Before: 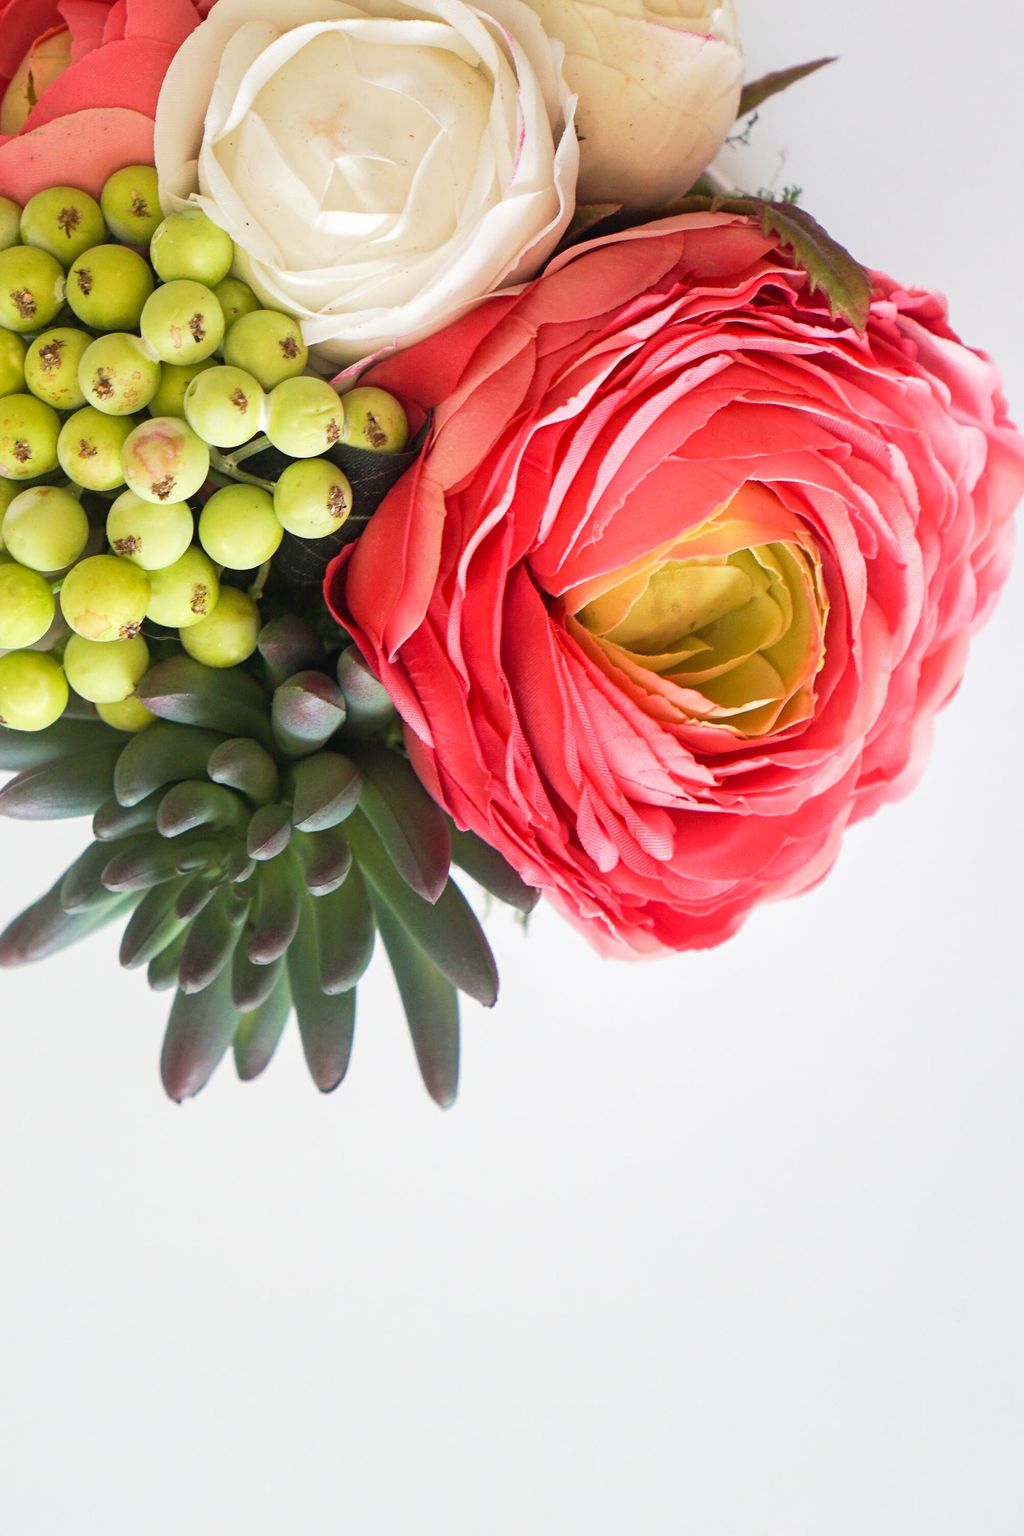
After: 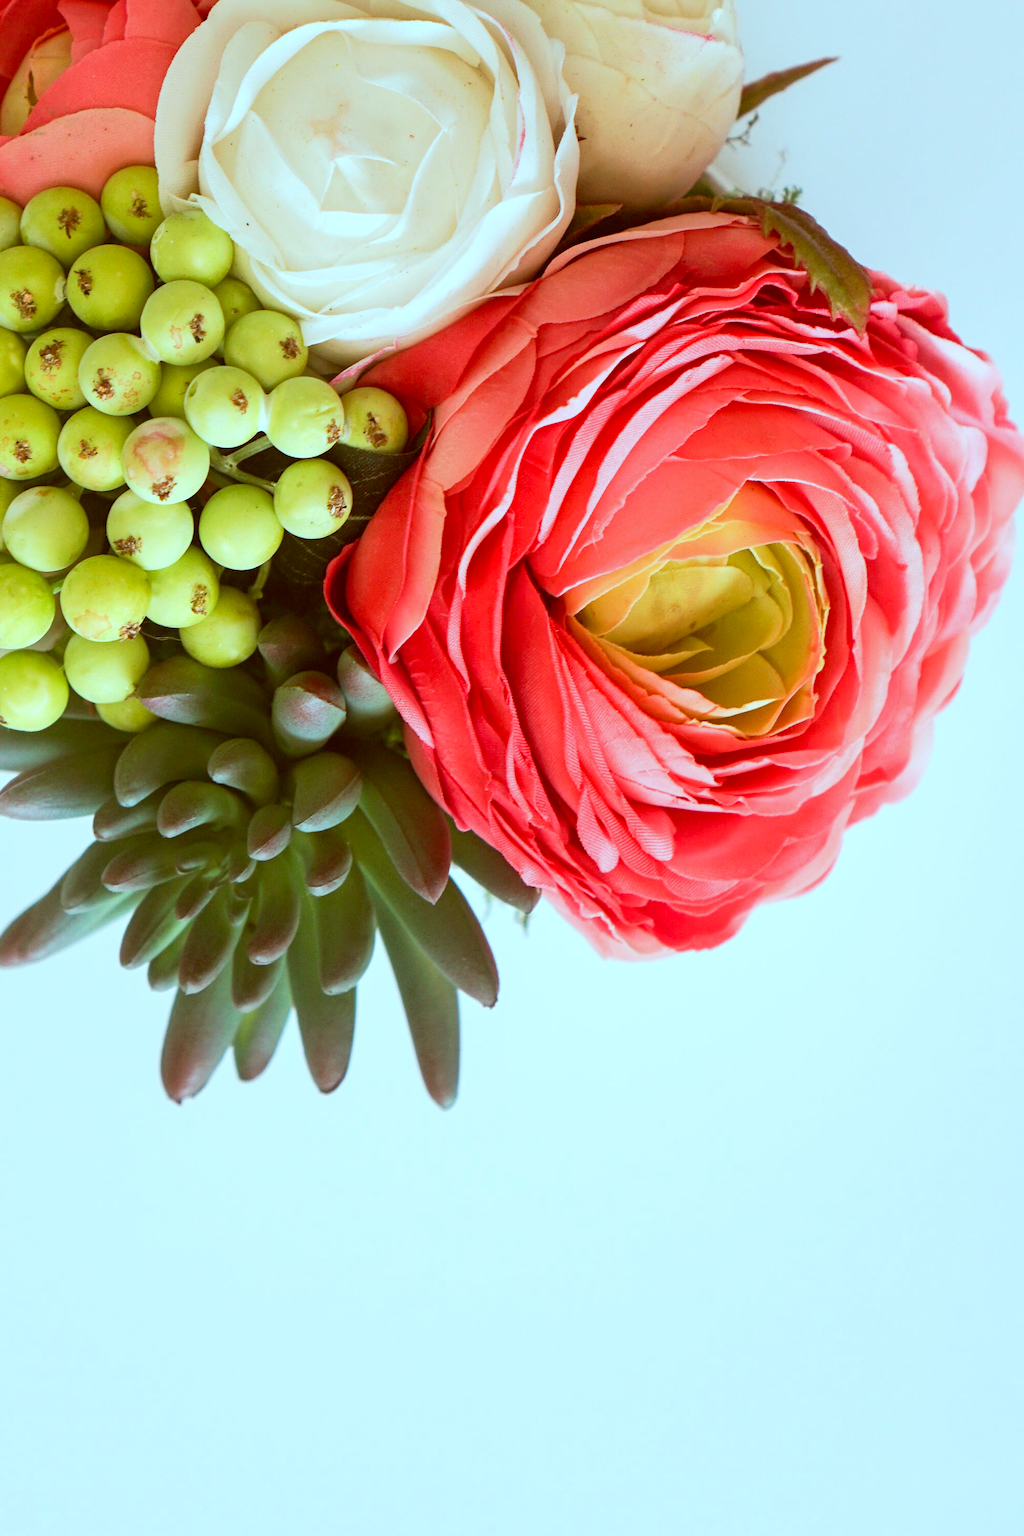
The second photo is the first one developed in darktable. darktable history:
color correction: highlights a* -14.62, highlights b* -16.22, shadows a* 10.12, shadows b* 29.4
contrast brightness saturation: contrast 0.04, saturation 0.07
